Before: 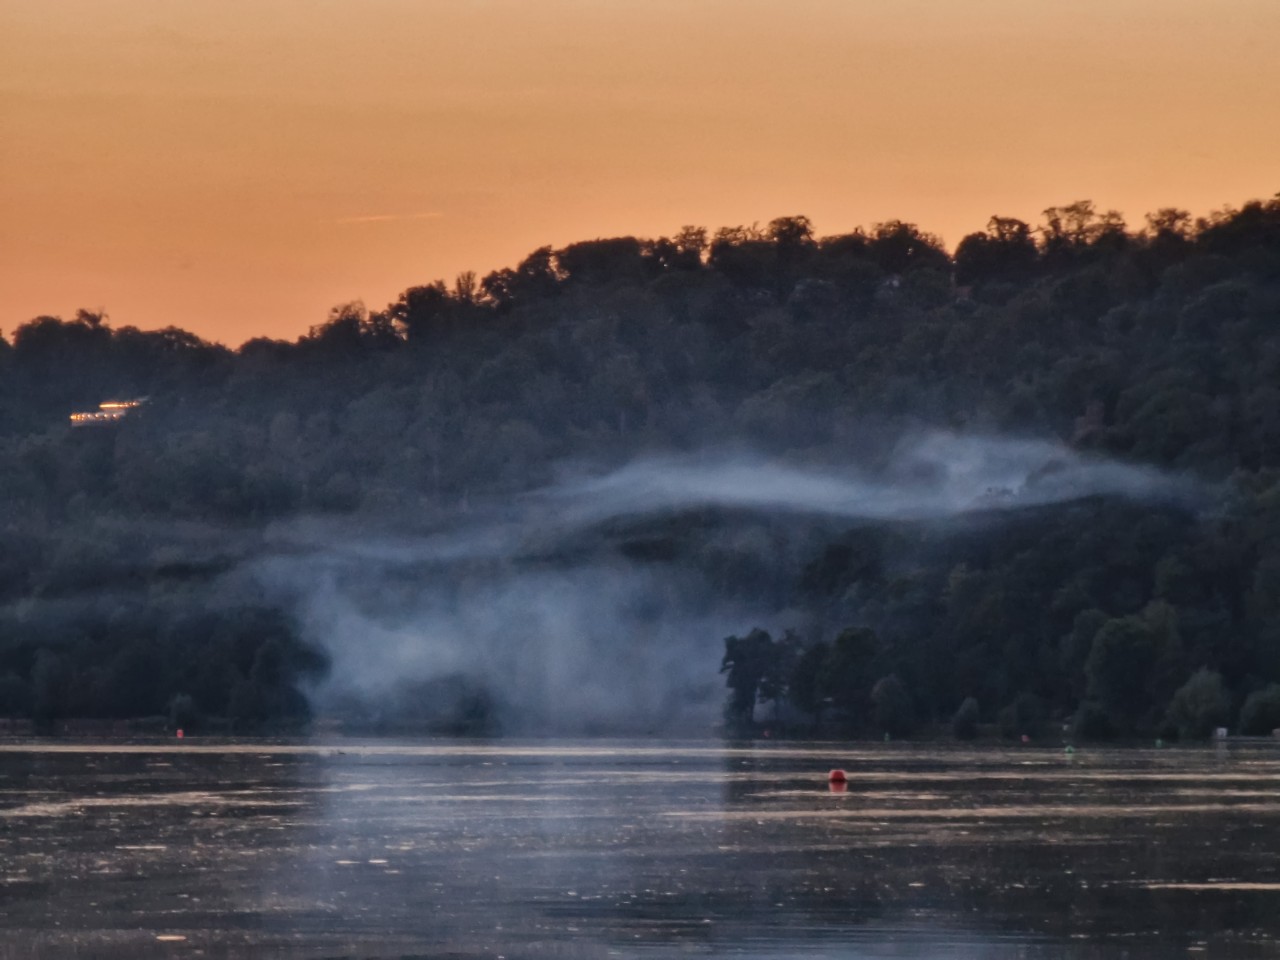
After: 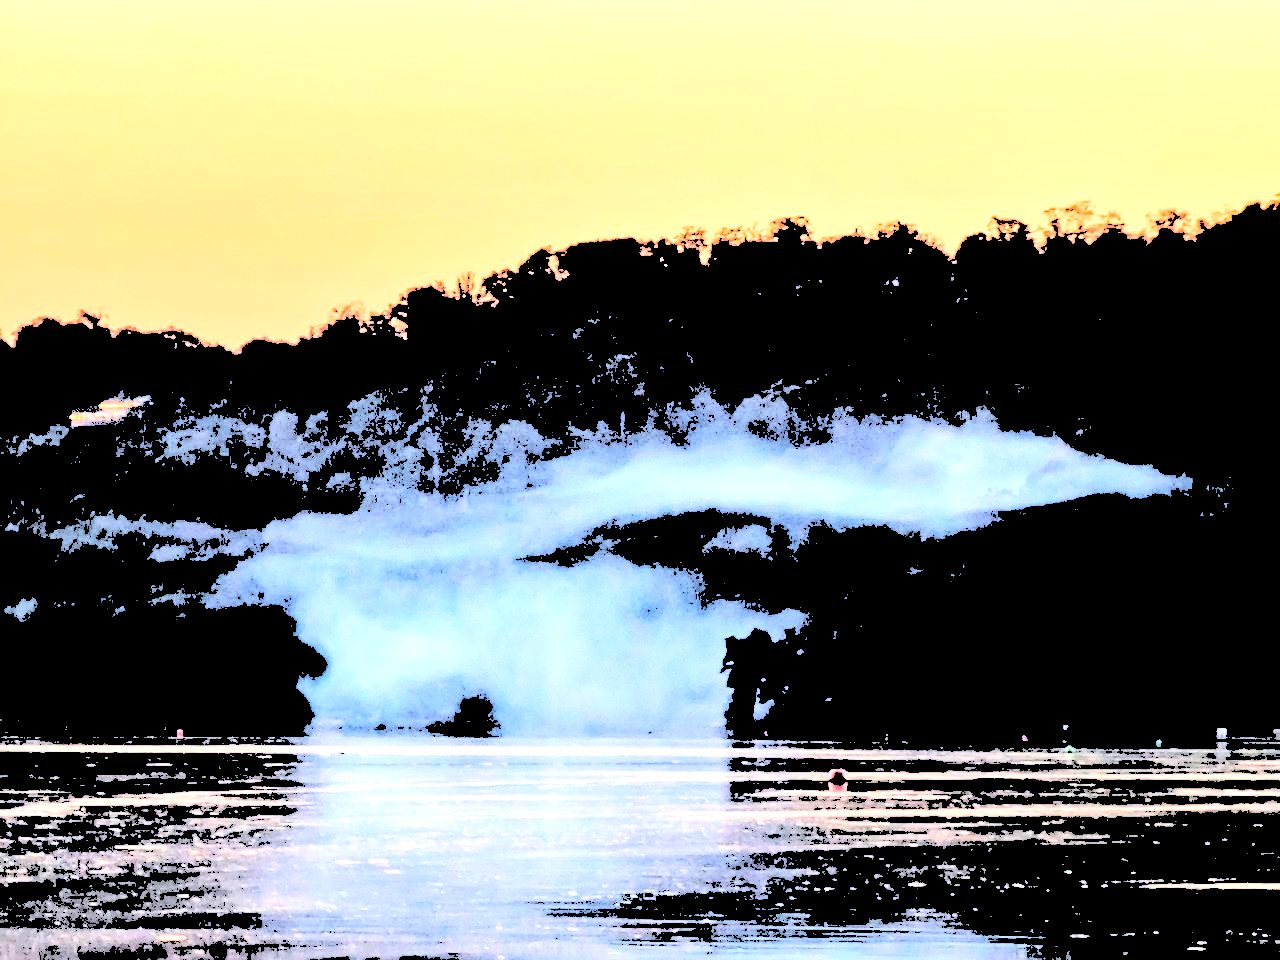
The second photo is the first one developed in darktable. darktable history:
levels: levels [0.246, 0.256, 0.506]
sharpen: on, module defaults
